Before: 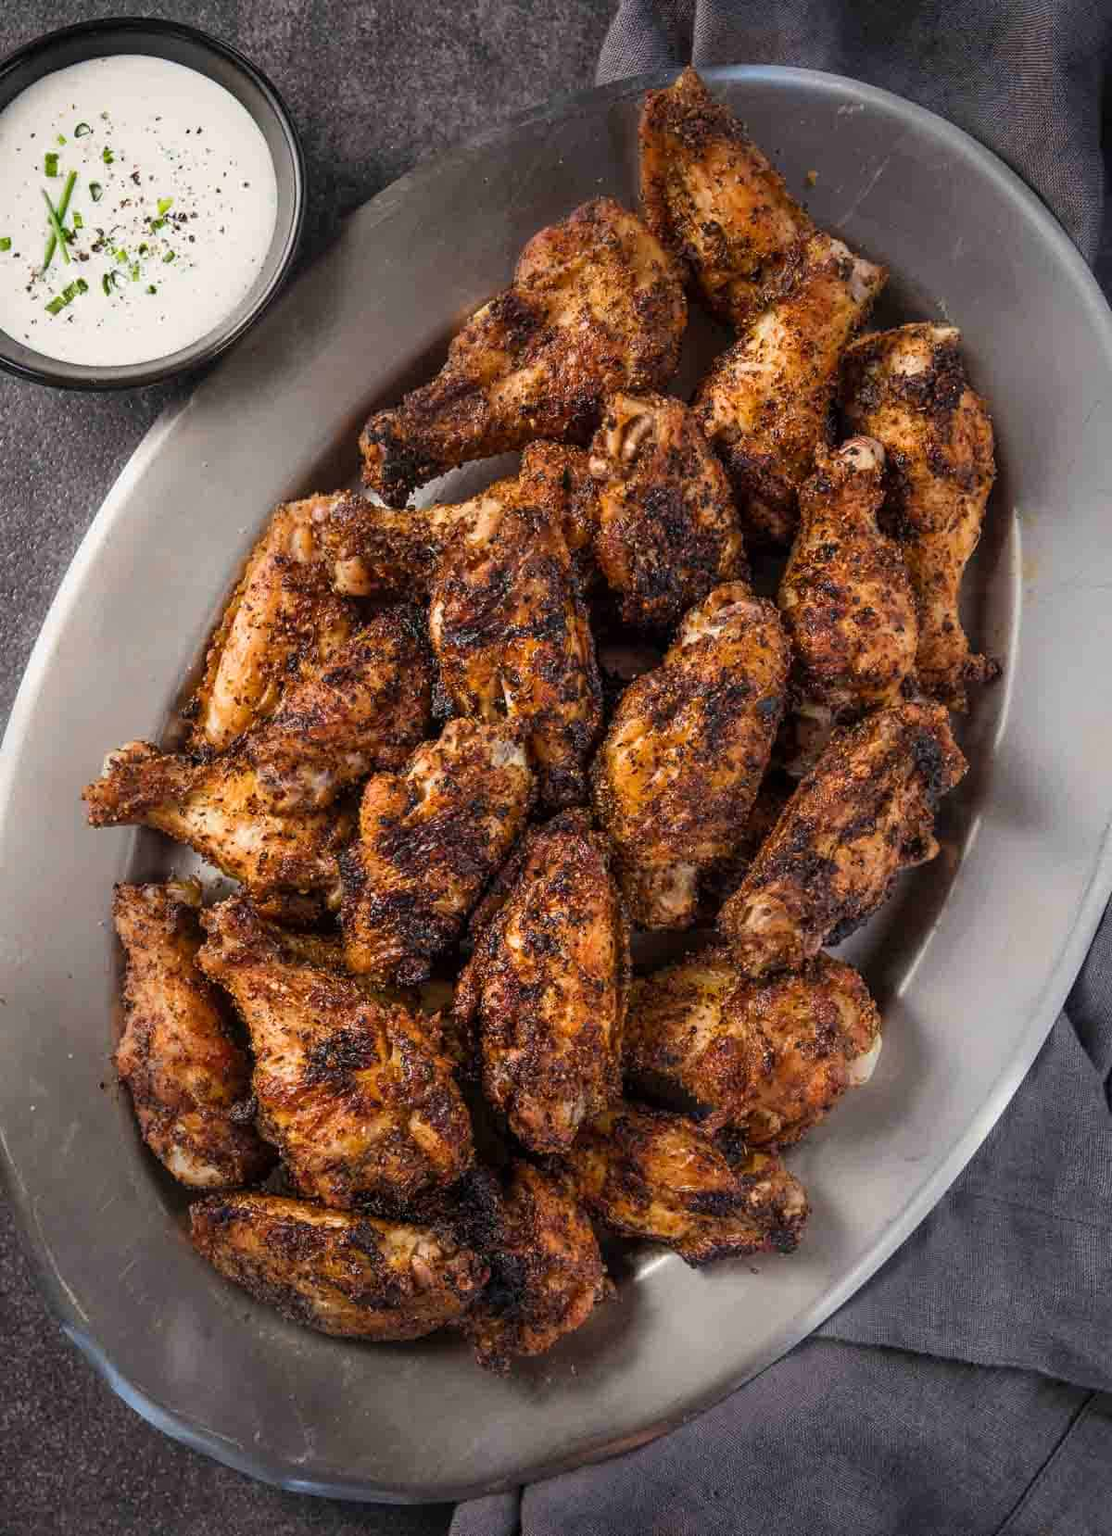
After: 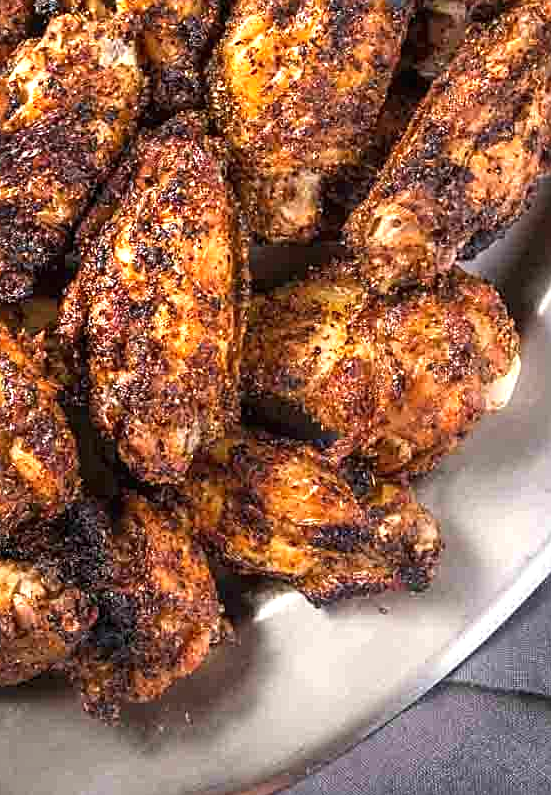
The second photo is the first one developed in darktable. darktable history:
sharpen: on, module defaults
crop: left 35.919%, top 45.948%, right 18.119%, bottom 6.076%
exposure: black level correction 0, exposure 1.096 EV, compensate exposure bias true, compensate highlight preservation false
